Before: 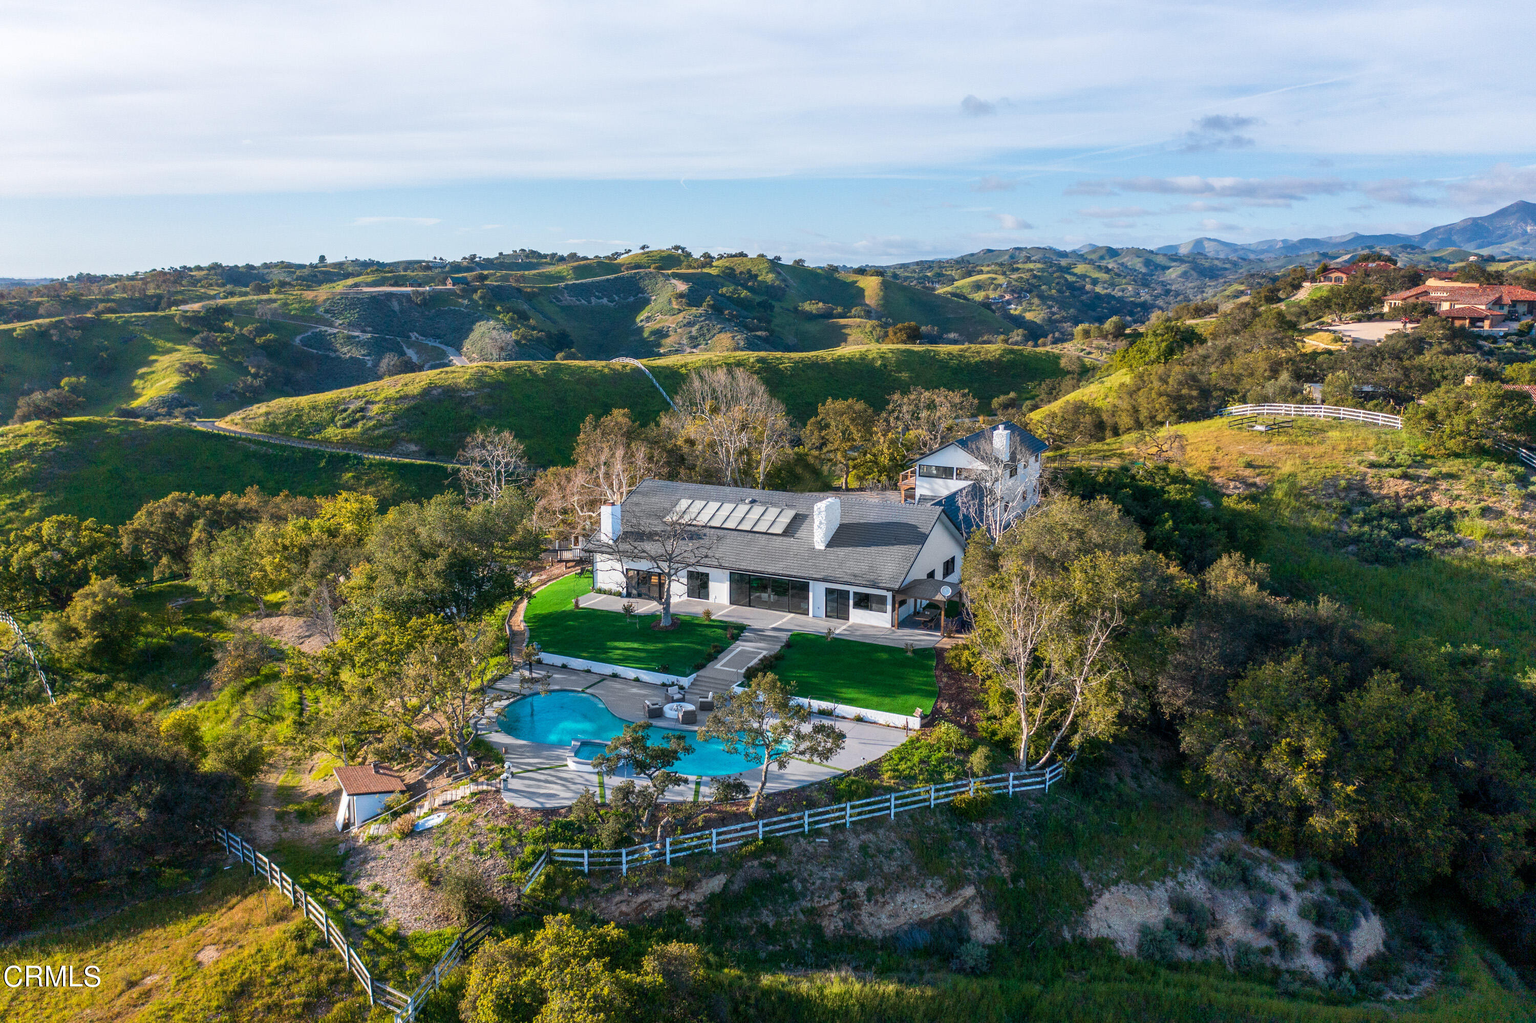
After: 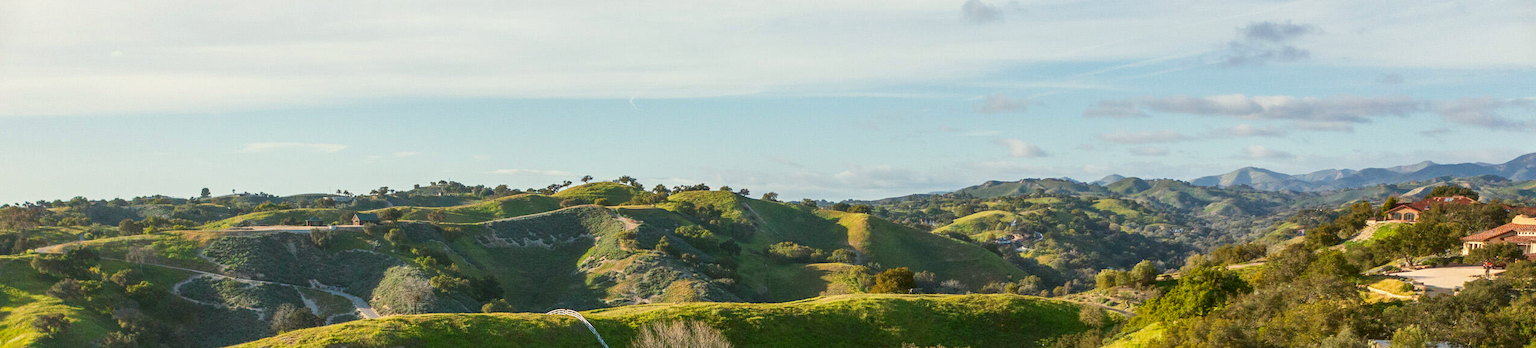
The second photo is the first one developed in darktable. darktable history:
color correction: highlights a* -1.22, highlights b* 10.19, shadows a* 0.846, shadows b* 19.01
vignetting: fall-off start 100.91%, brightness -0.987, saturation 0.488, width/height ratio 1.305, unbound false
crop and rotate: left 9.716%, top 9.462%, right 5.84%, bottom 61.772%
